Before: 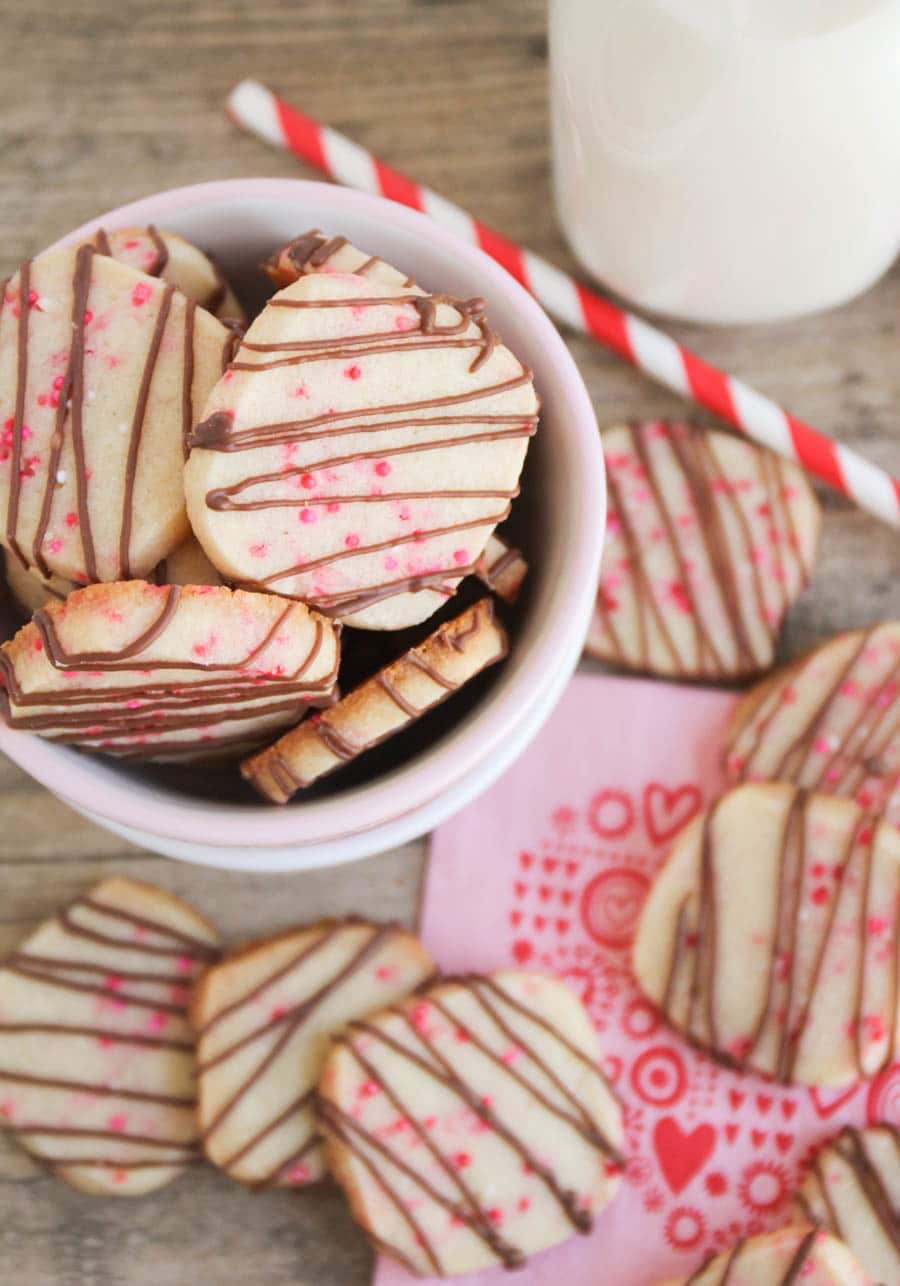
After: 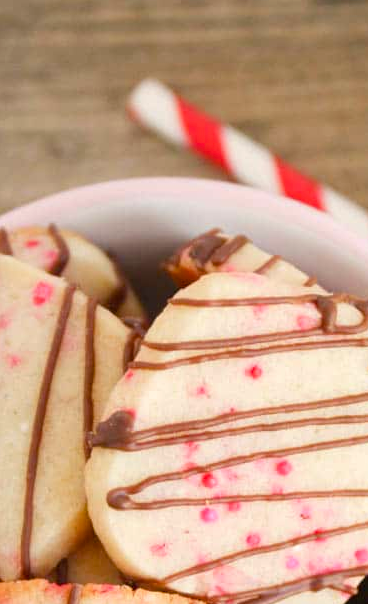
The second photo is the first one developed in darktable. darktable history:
crop and rotate: left 11.093%, top 0.092%, right 47.947%, bottom 52.873%
color balance rgb: highlights gain › chroma 2.253%, highlights gain › hue 74.83°, perceptual saturation grading › global saturation 15.392%, perceptual saturation grading › highlights -18.931%, perceptual saturation grading › shadows 19.15%, perceptual brilliance grading › highlights 2.802%, global vibrance 20%
